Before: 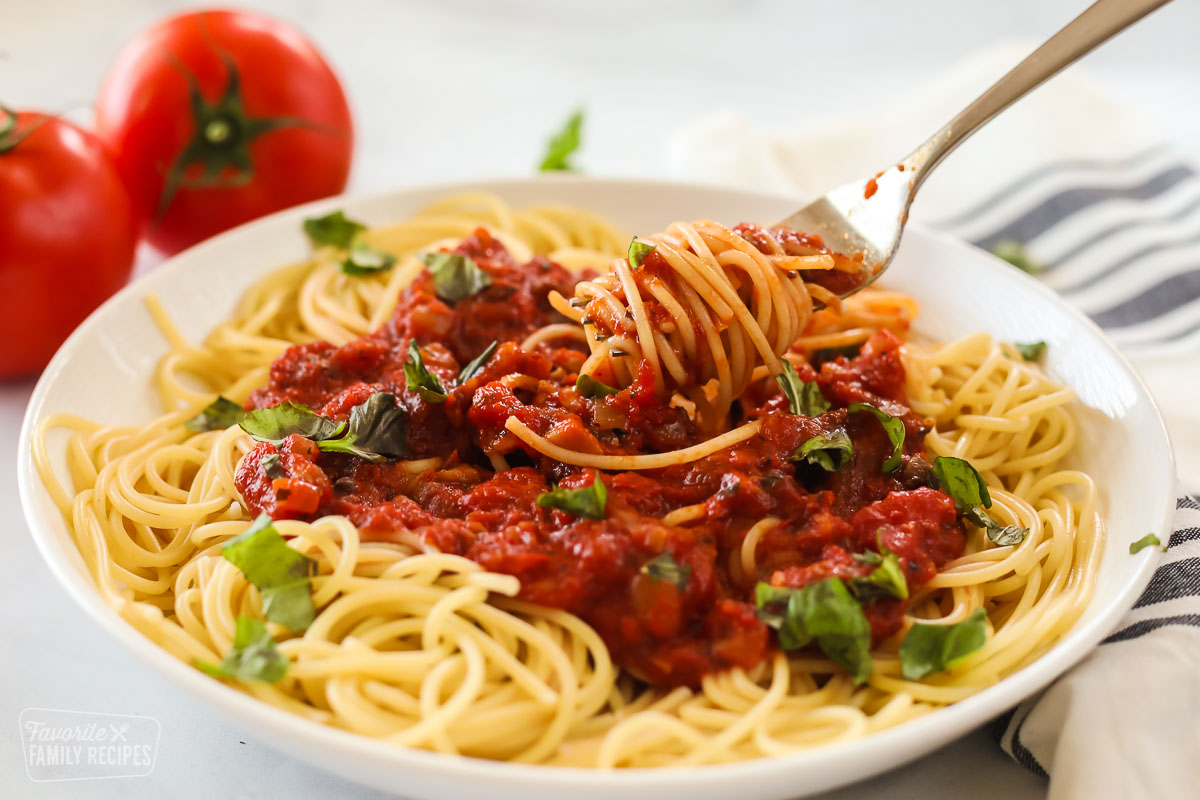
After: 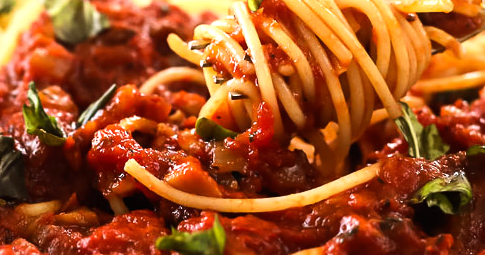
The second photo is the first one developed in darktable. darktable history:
tone equalizer: -8 EV -0.75 EV, -7 EV -0.7 EV, -6 EV -0.6 EV, -5 EV -0.4 EV, -3 EV 0.4 EV, -2 EV 0.6 EV, -1 EV 0.7 EV, +0 EV 0.75 EV, edges refinement/feathering 500, mask exposure compensation -1.57 EV, preserve details no
crop: left 31.751%, top 32.172%, right 27.8%, bottom 35.83%
